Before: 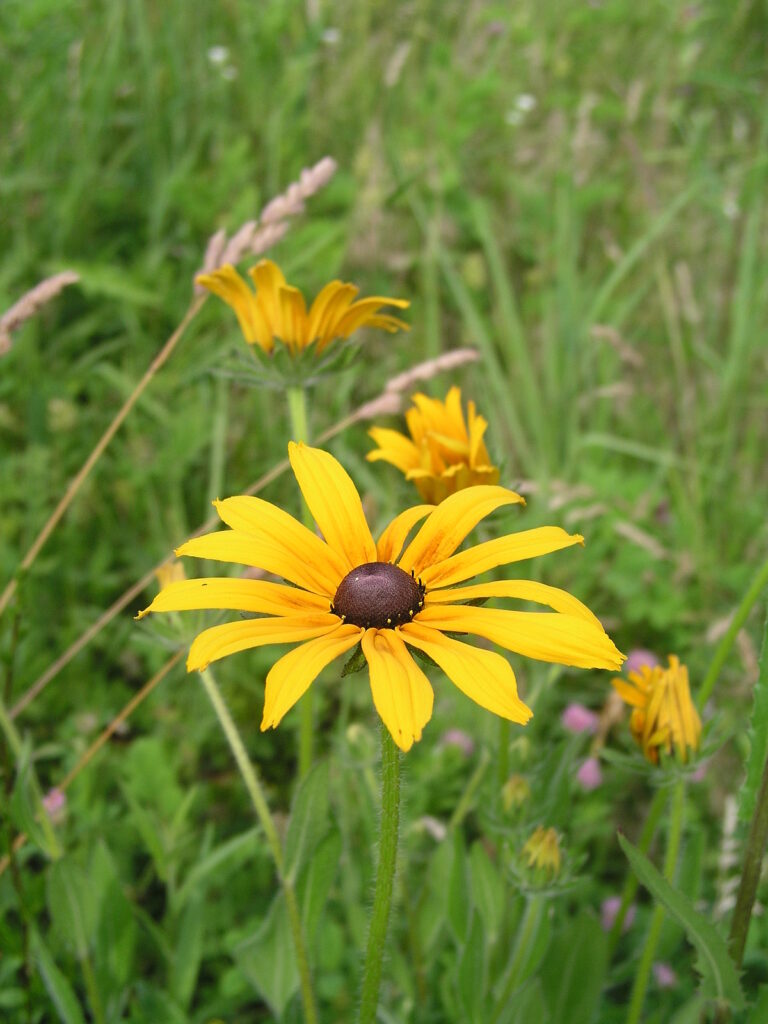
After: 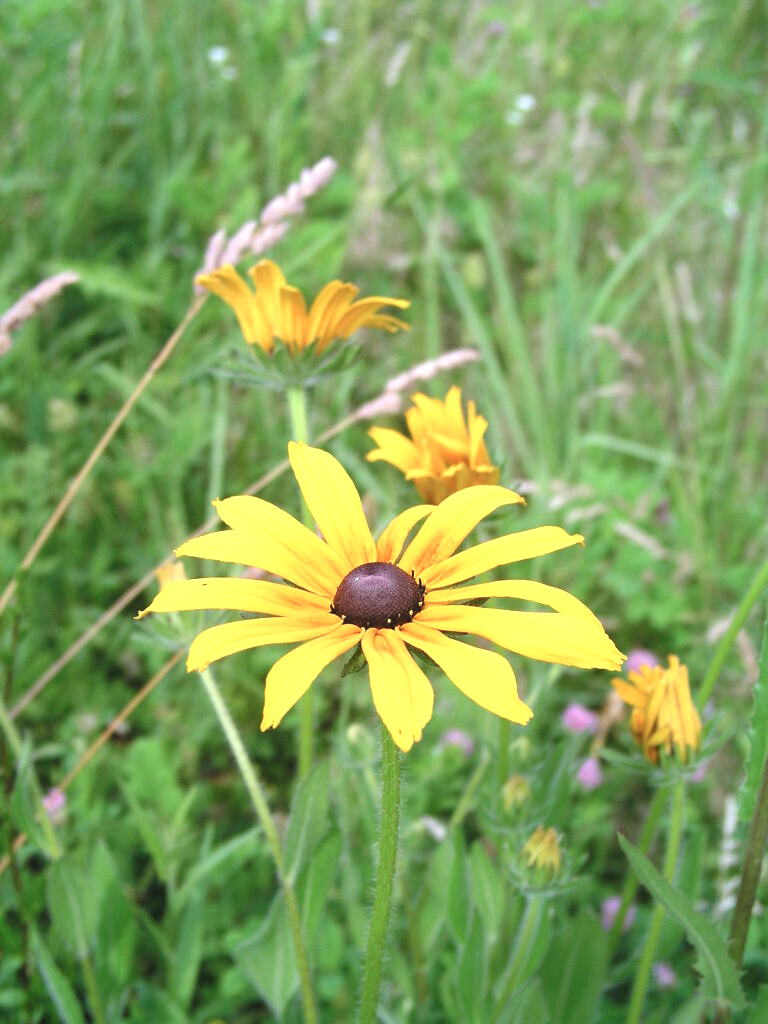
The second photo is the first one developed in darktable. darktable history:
color correction: highlights a* -1.85, highlights b* -18.36
exposure: black level correction 0, exposure 0.7 EV, compensate highlight preservation false
